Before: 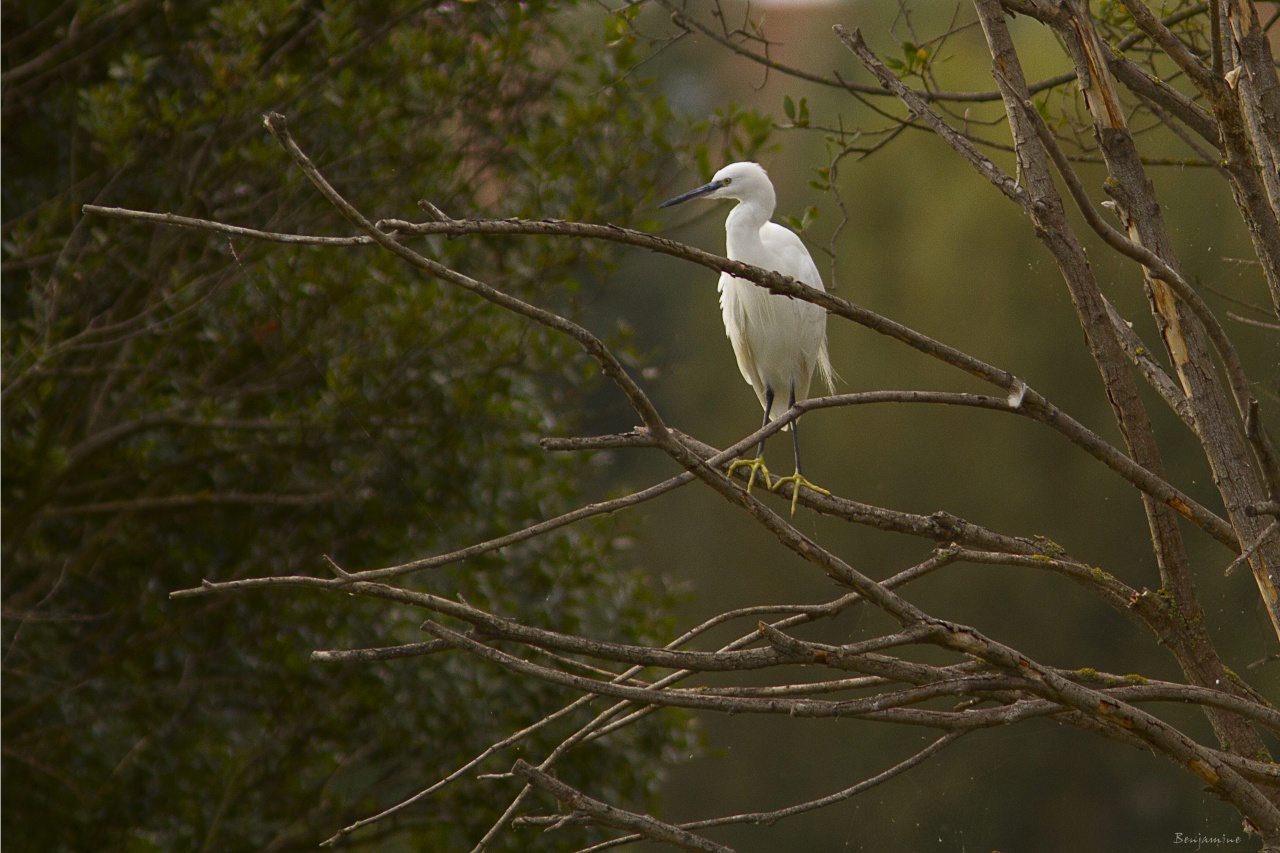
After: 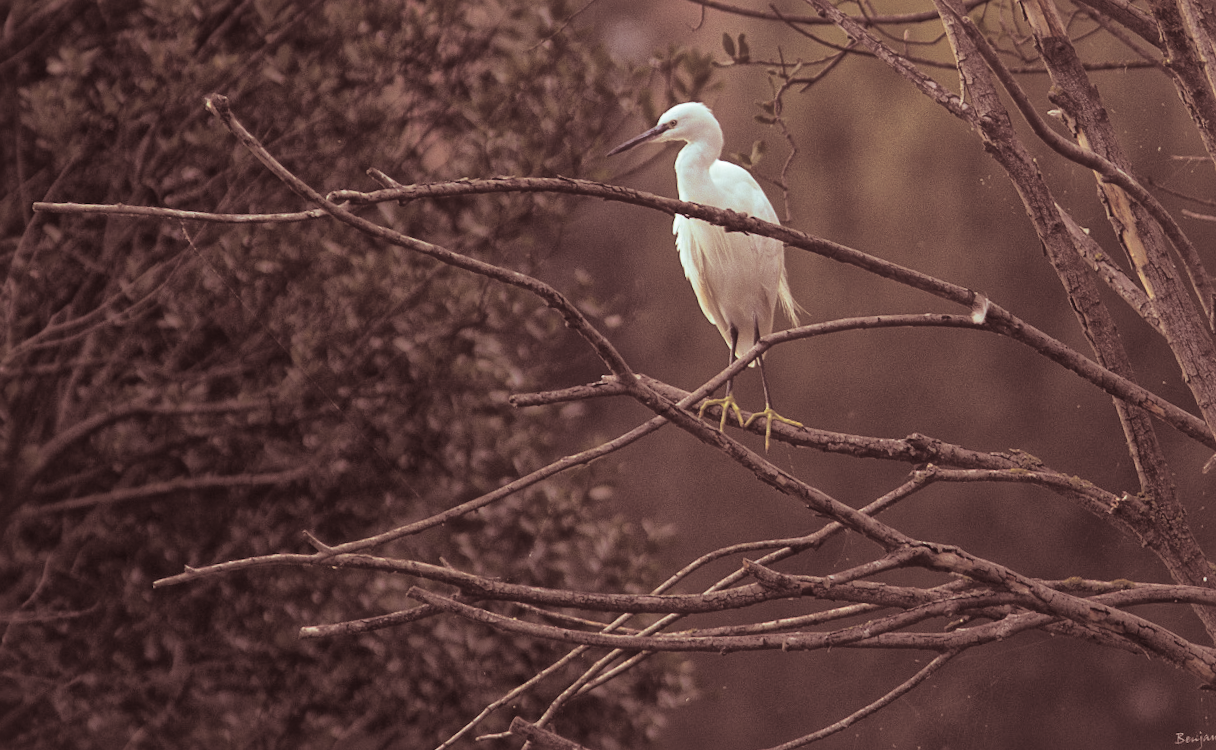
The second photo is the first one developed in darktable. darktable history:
exposure: black level correction -0.002, exposure 0.708 EV, compensate exposure bias true, compensate highlight preservation false
rotate and perspective: rotation -5°, crop left 0.05, crop right 0.952, crop top 0.11, crop bottom 0.89
global tonemap: drago (1, 100), detail 1
split-toning: shadows › saturation 0.3, highlights › hue 180°, highlights › saturation 0.3, compress 0%
